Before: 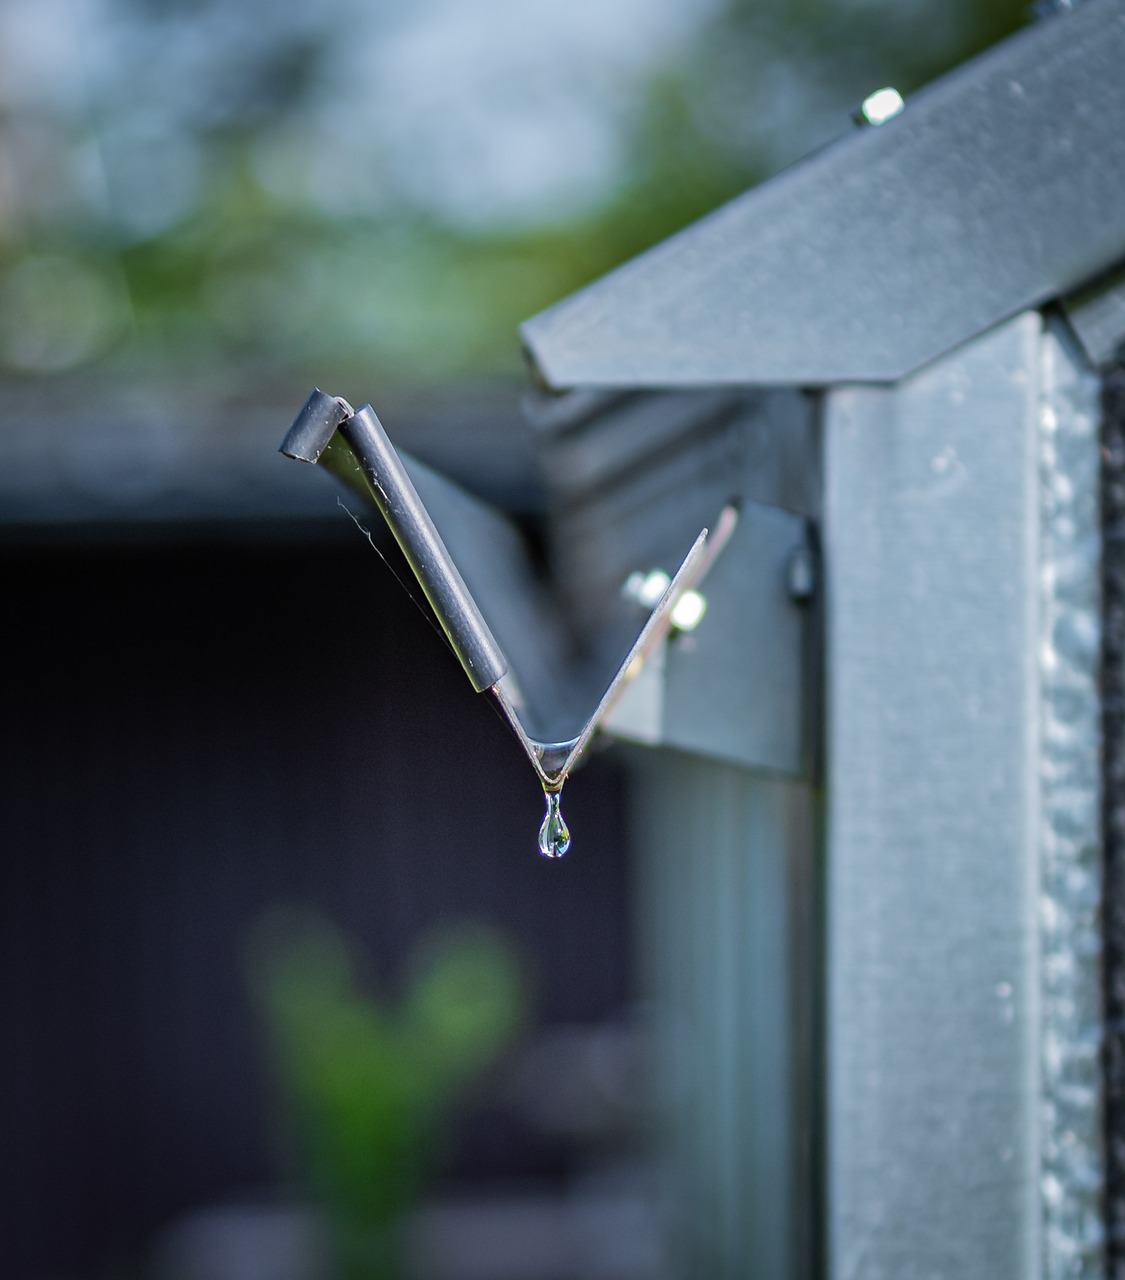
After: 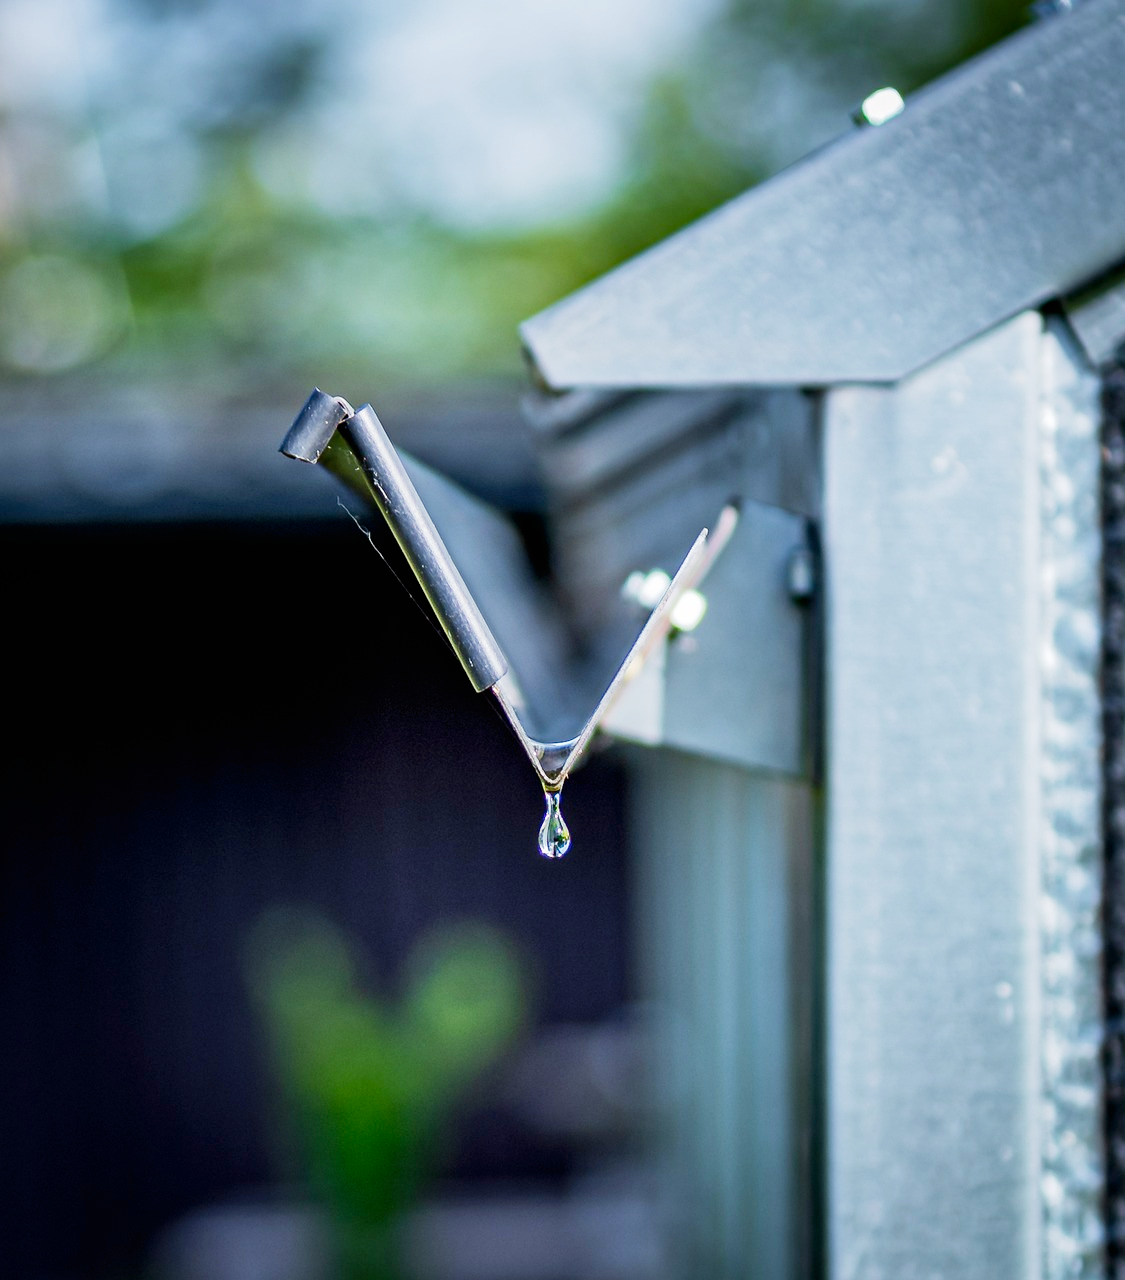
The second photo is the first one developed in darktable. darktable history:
tone curve: curves: ch0 [(0, 0) (0.082, 0.02) (0.129, 0.078) (0.275, 0.301) (0.67, 0.809) (1, 1)], preserve colors none
